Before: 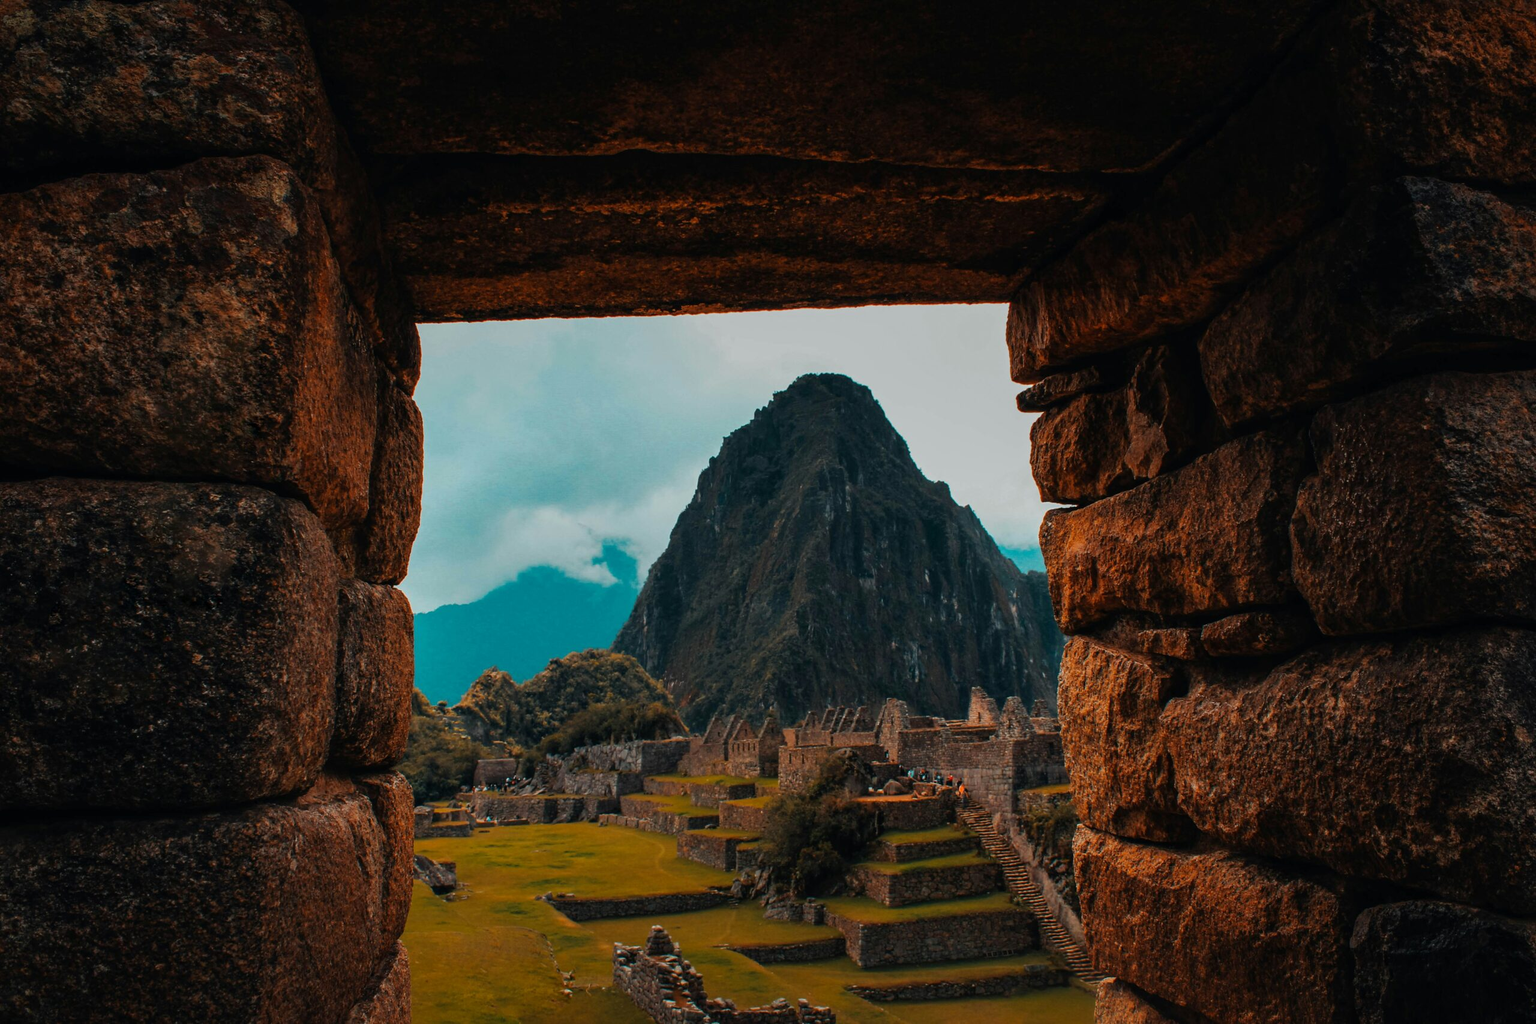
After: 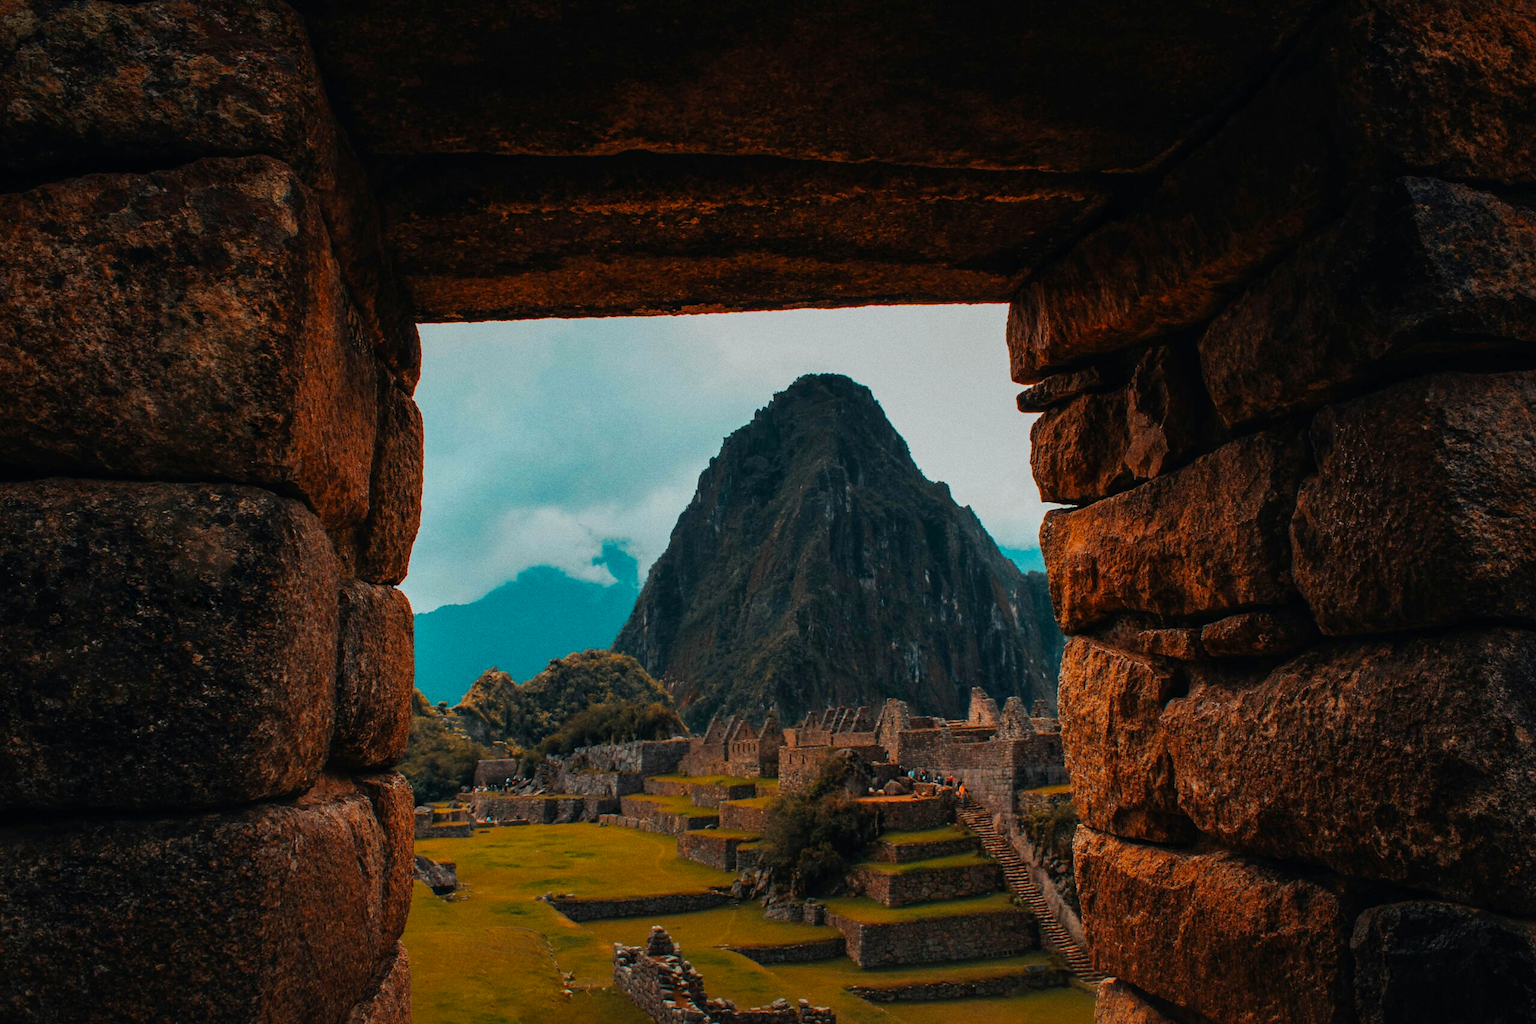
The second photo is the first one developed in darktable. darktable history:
grain: coarseness 3.21 ISO
color contrast: green-magenta contrast 1.1, blue-yellow contrast 1.1, unbound 0
